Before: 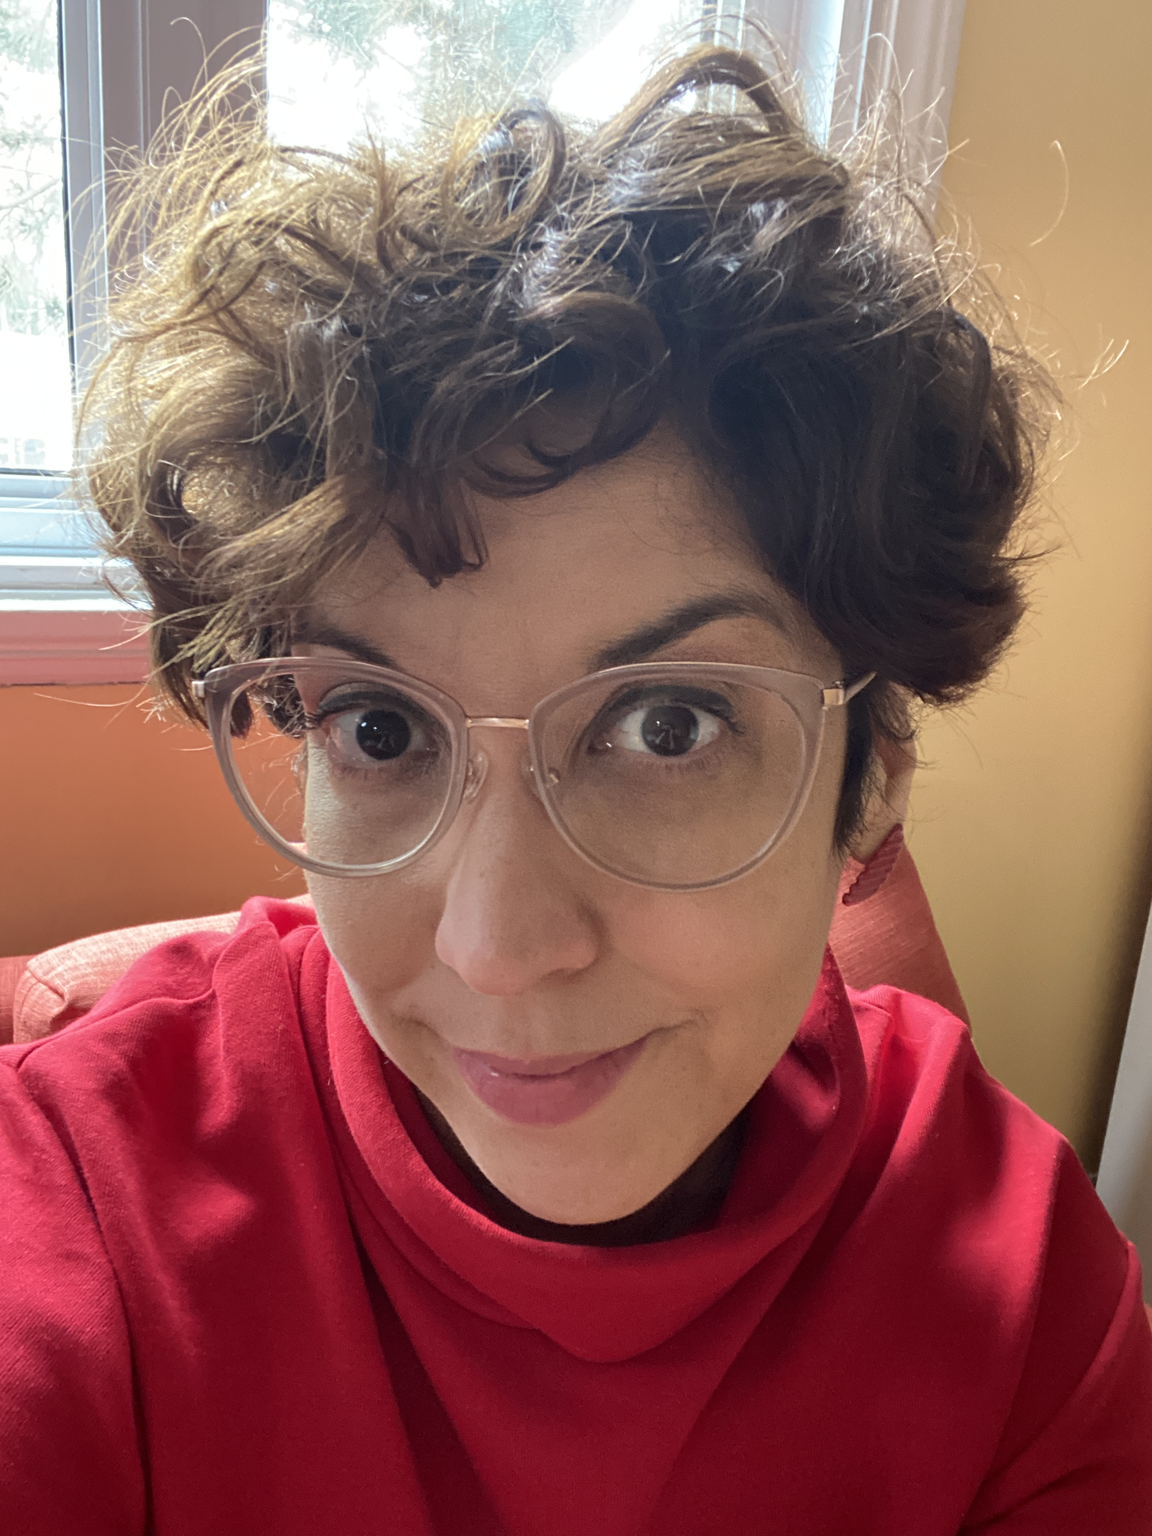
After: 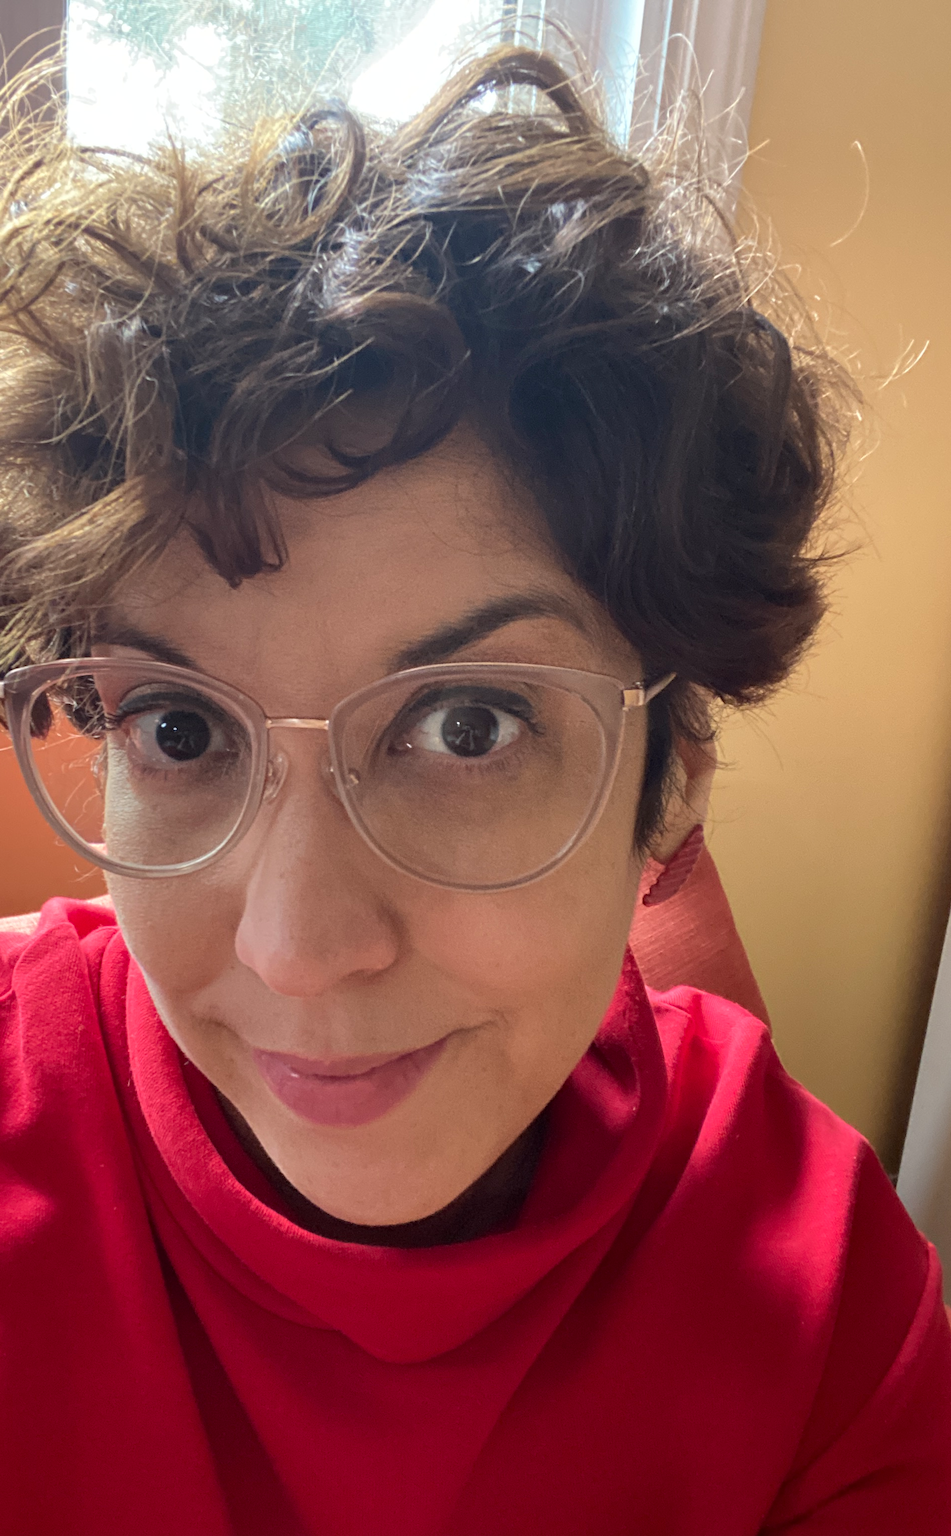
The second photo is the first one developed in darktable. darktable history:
crop: left 17.42%, bottom 0.048%
